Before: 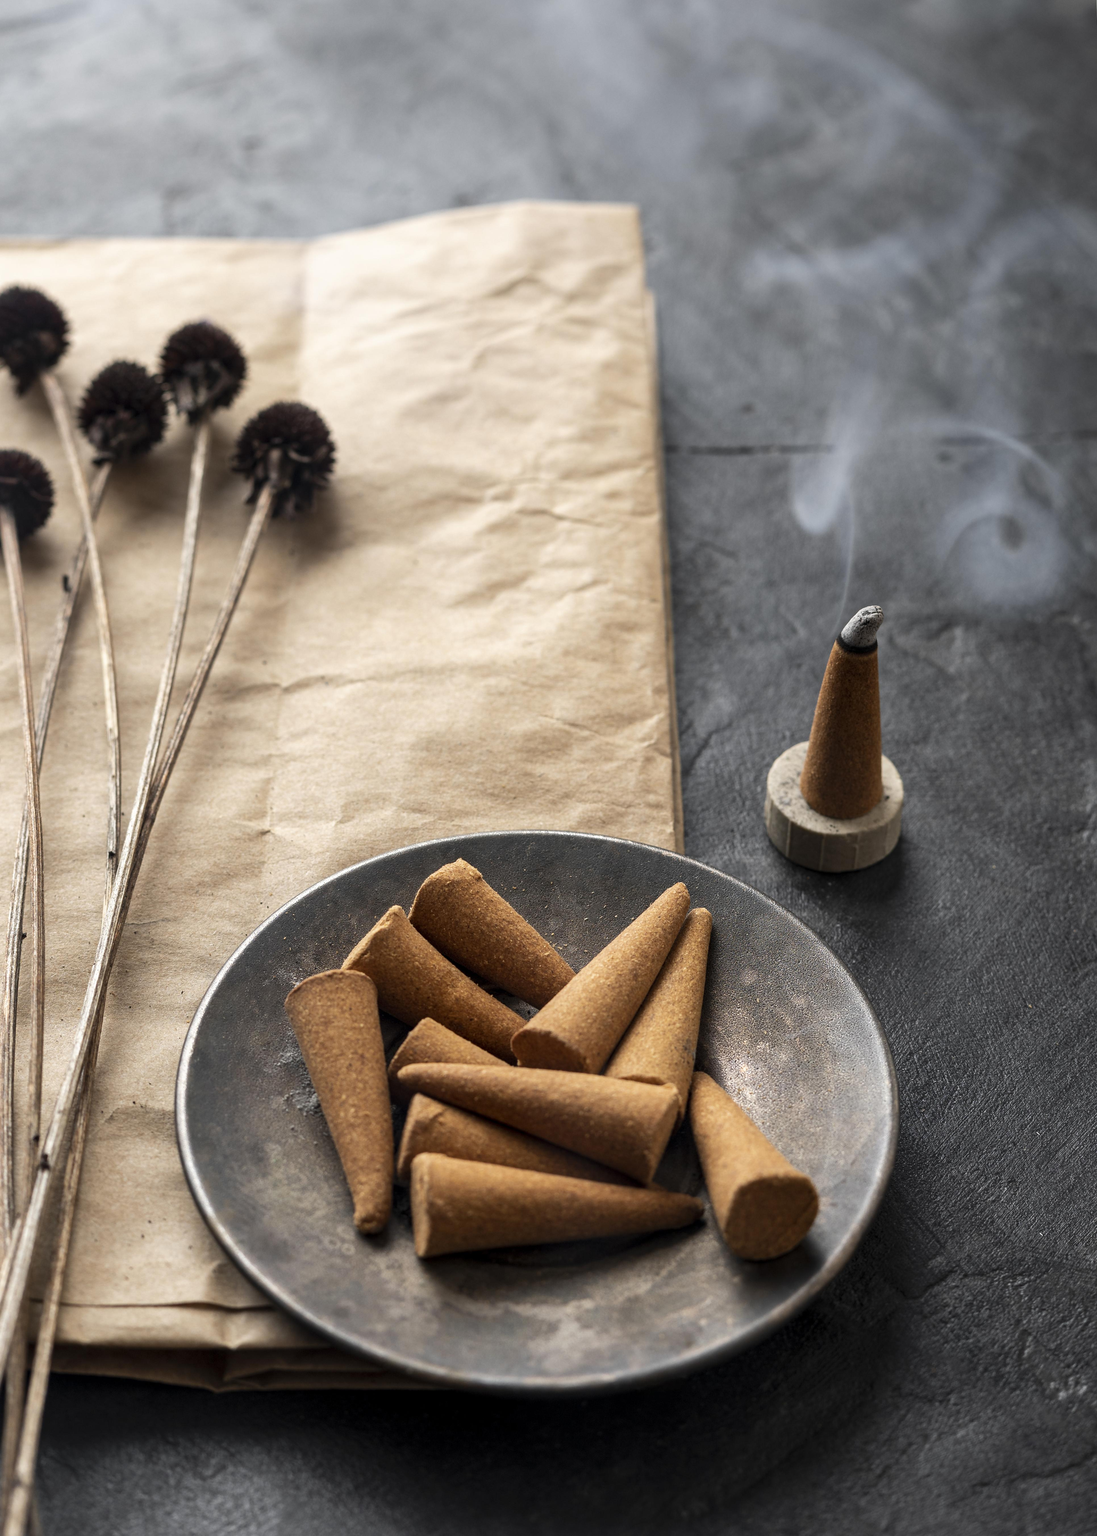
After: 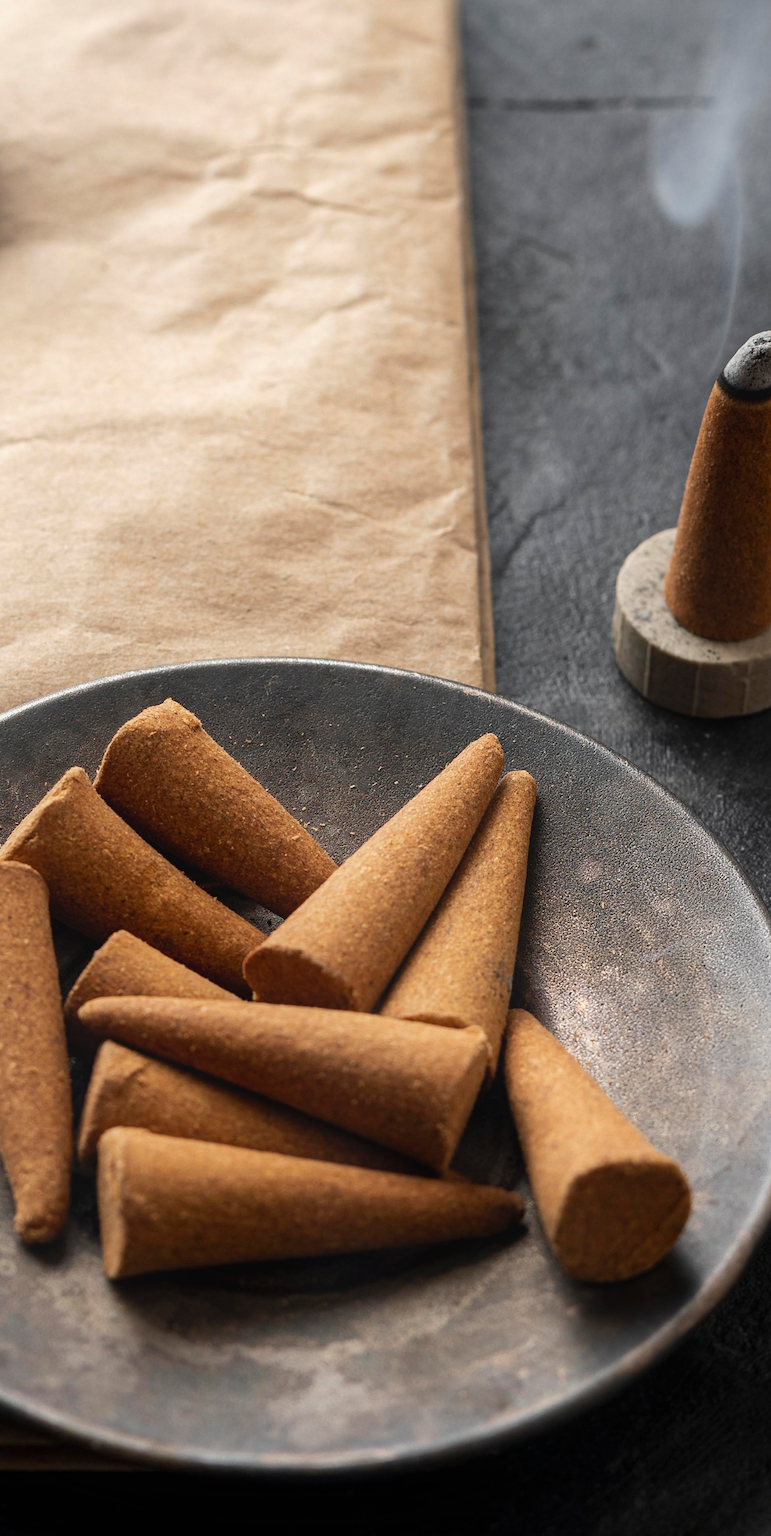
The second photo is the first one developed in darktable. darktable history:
crop: left 31.379%, top 24.658%, right 20.326%, bottom 6.628%
contrast equalizer: y [[0.439, 0.44, 0.442, 0.457, 0.493, 0.498], [0.5 ×6], [0.5 ×6], [0 ×6], [0 ×6]], mix 0.59
